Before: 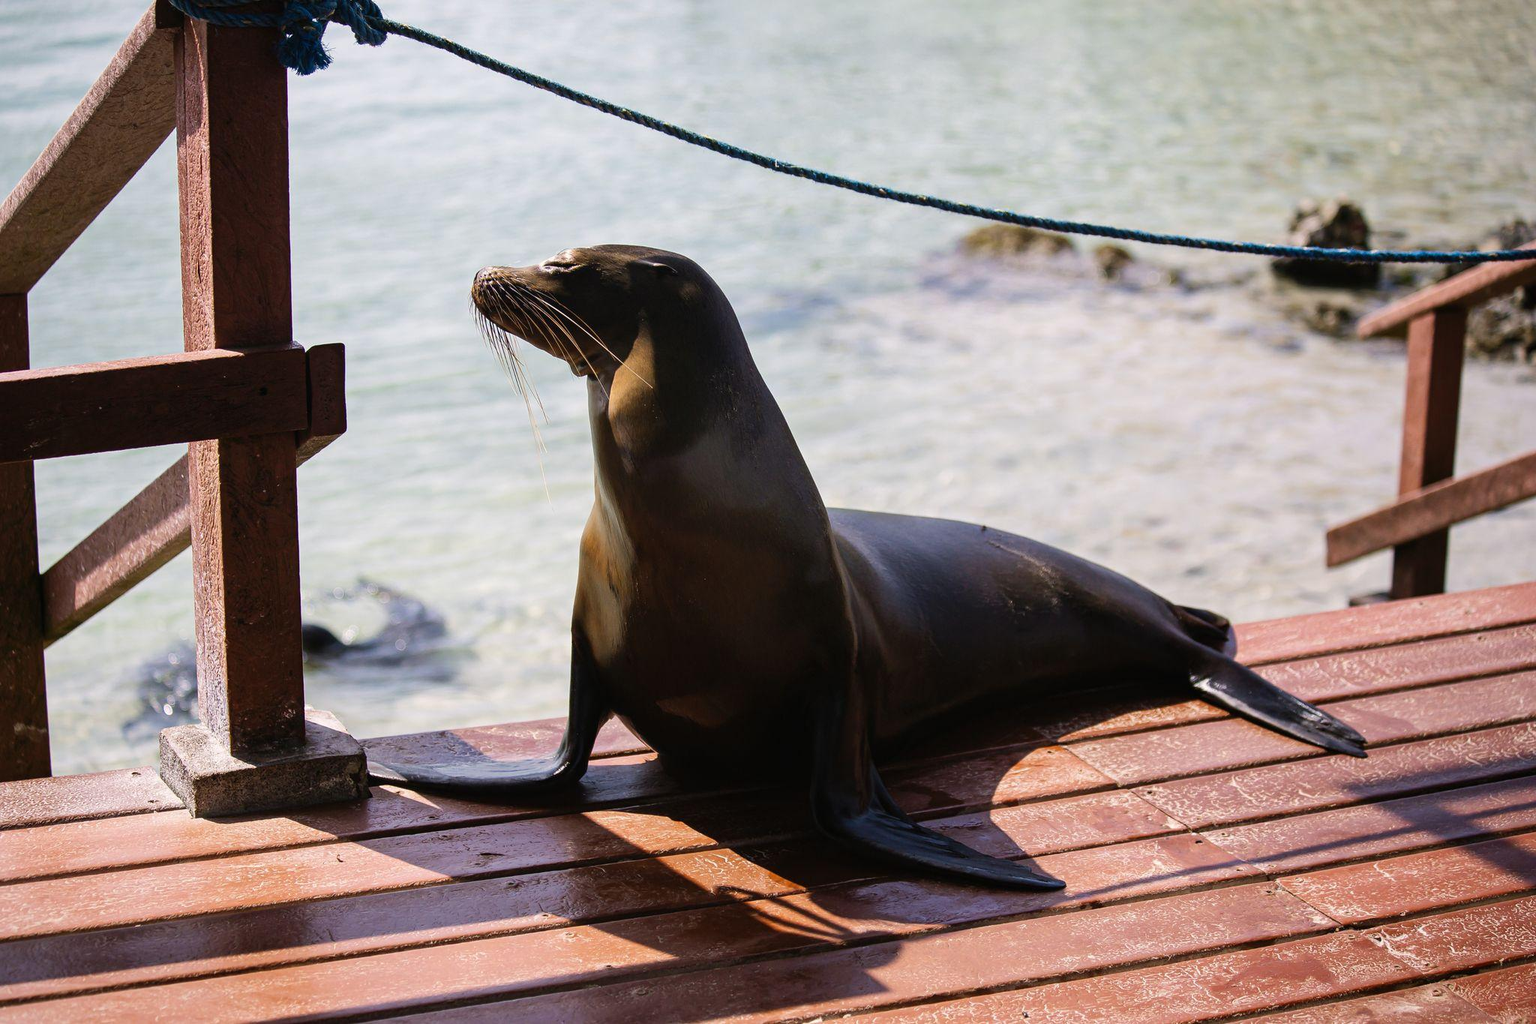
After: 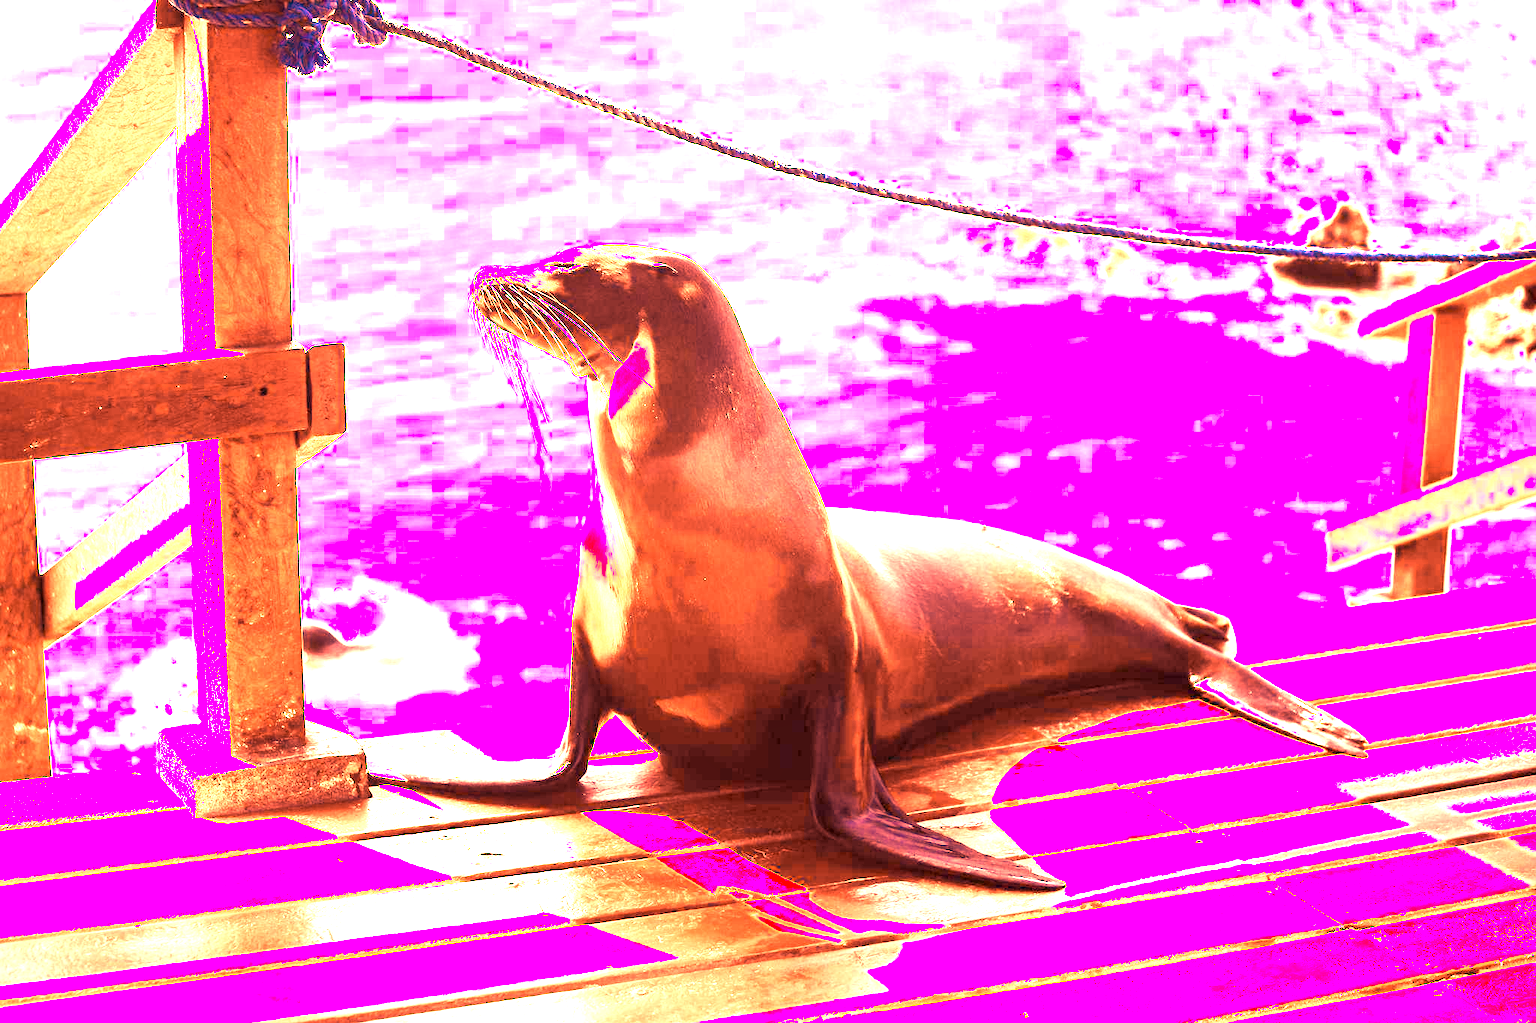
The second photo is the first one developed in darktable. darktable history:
exposure: black level correction 0.001, exposure 2 EV, compensate highlight preservation false
white balance: red 4.26, blue 1.802
color zones: curves: ch0 [(0.018, 0.548) (0.224, 0.64) (0.425, 0.447) (0.675, 0.575) (0.732, 0.579)]; ch1 [(0.066, 0.487) (0.25, 0.5) (0.404, 0.43) (0.75, 0.421) (0.956, 0.421)]; ch2 [(0.044, 0.561) (0.215, 0.465) (0.399, 0.544) (0.465, 0.548) (0.614, 0.447) (0.724, 0.43) (0.882, 0.623) (0.956, 0.632)]
tone equalizer: -8 EV 0.25 EV, -7 EV 0.417 EV, -6 EV 0.417 EV, -5 EV 0.25 EV, -3 EV -0.25 EV, -2 EV -0.417 EV, -1 EV -0.417 EV, +0 EV -0.25 EV, edges refinement/feathering 500, mask exposure compensation -1.57 EV, preserve details guided filter
